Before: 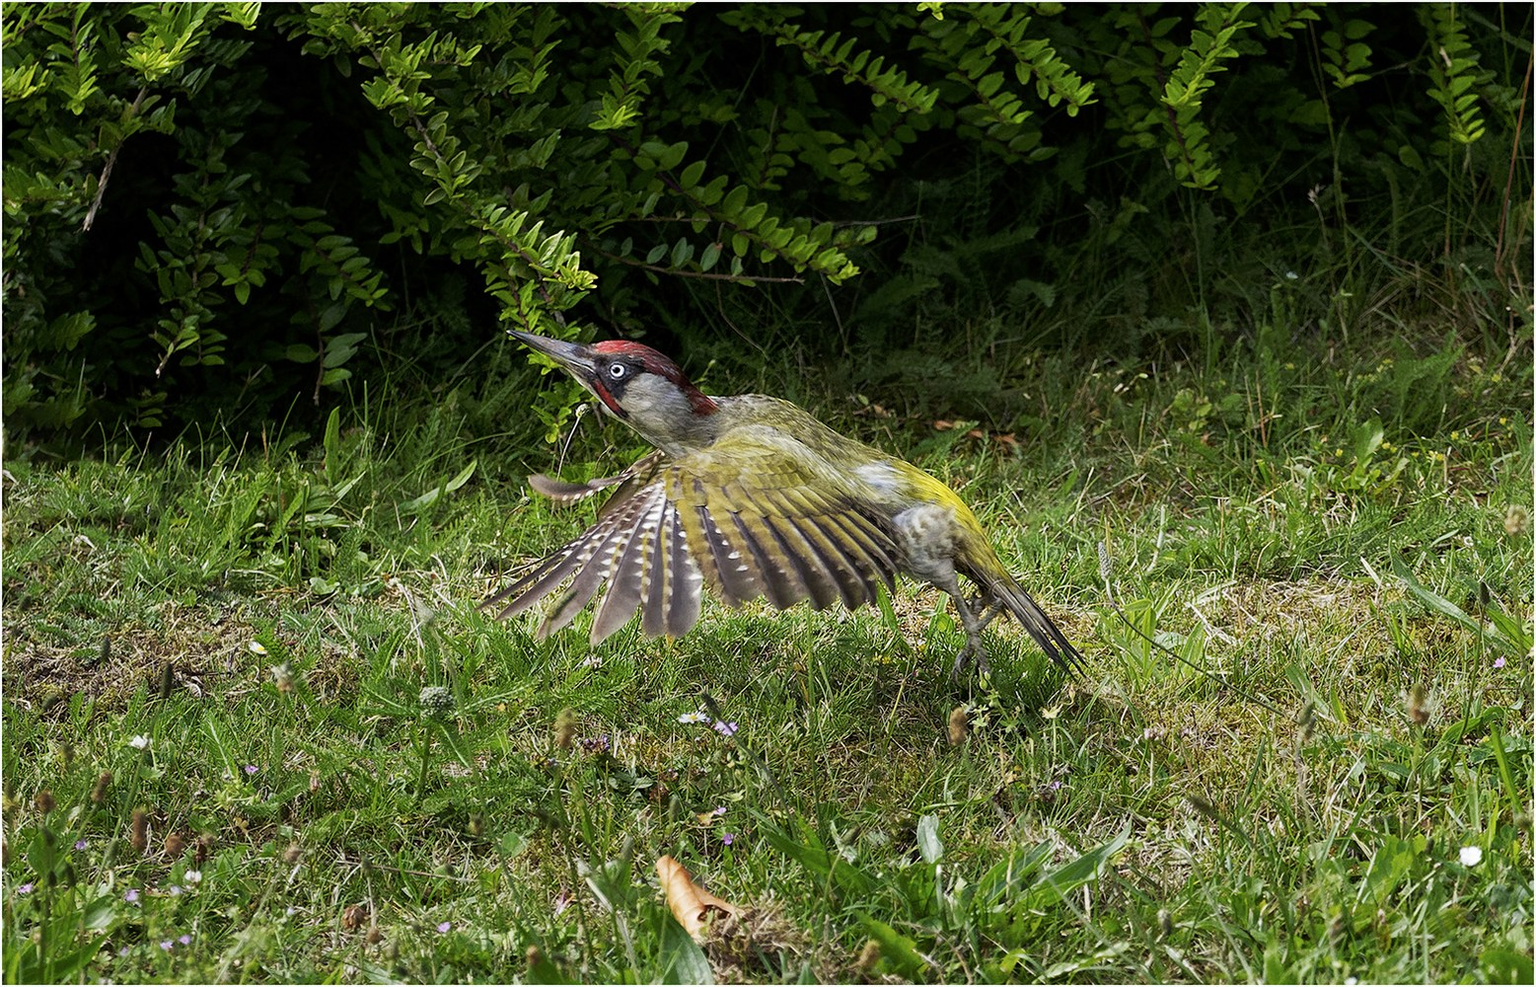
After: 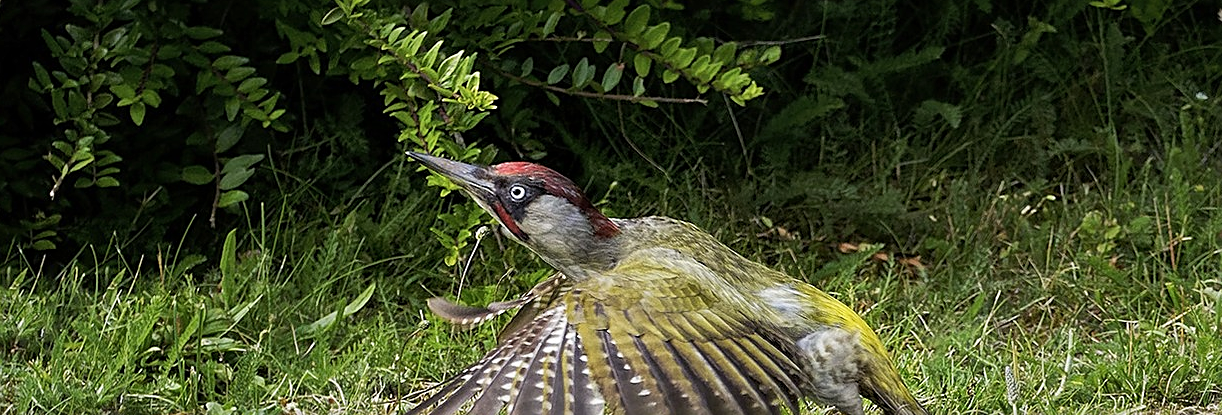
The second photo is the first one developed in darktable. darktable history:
crop: left 6.958%, top 18.358%, right 14.507%, bottom 40.075%
sharpen: on, module defaults
shadows and highlights: shadows 31.2, highlights 1.77, soften with gaussian
